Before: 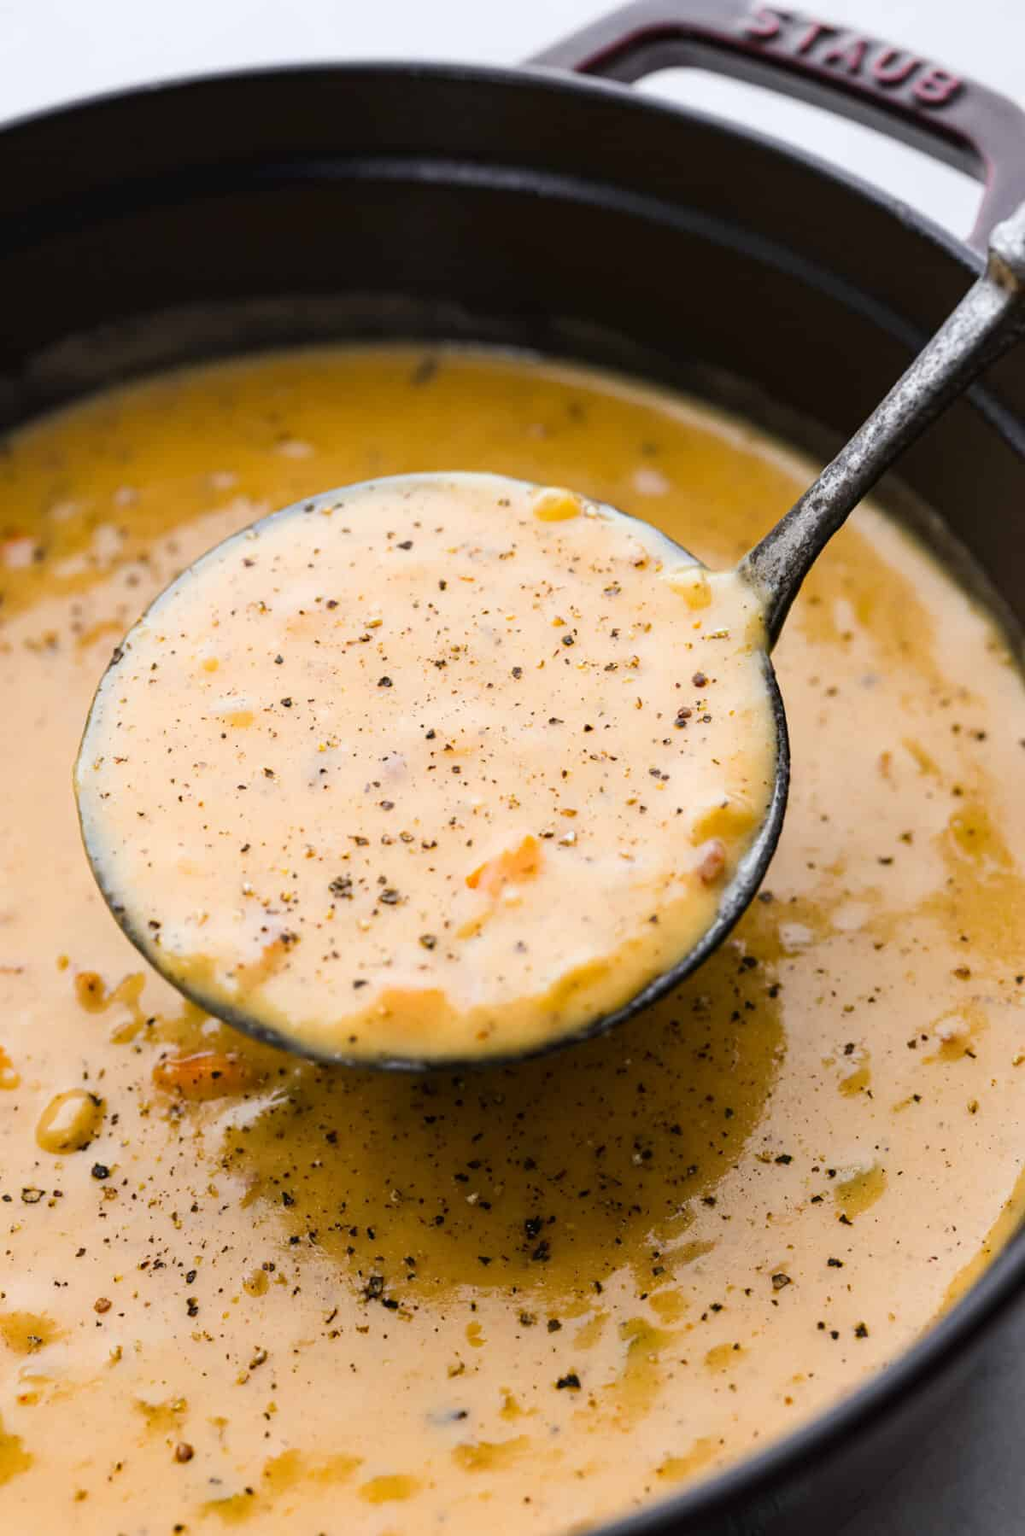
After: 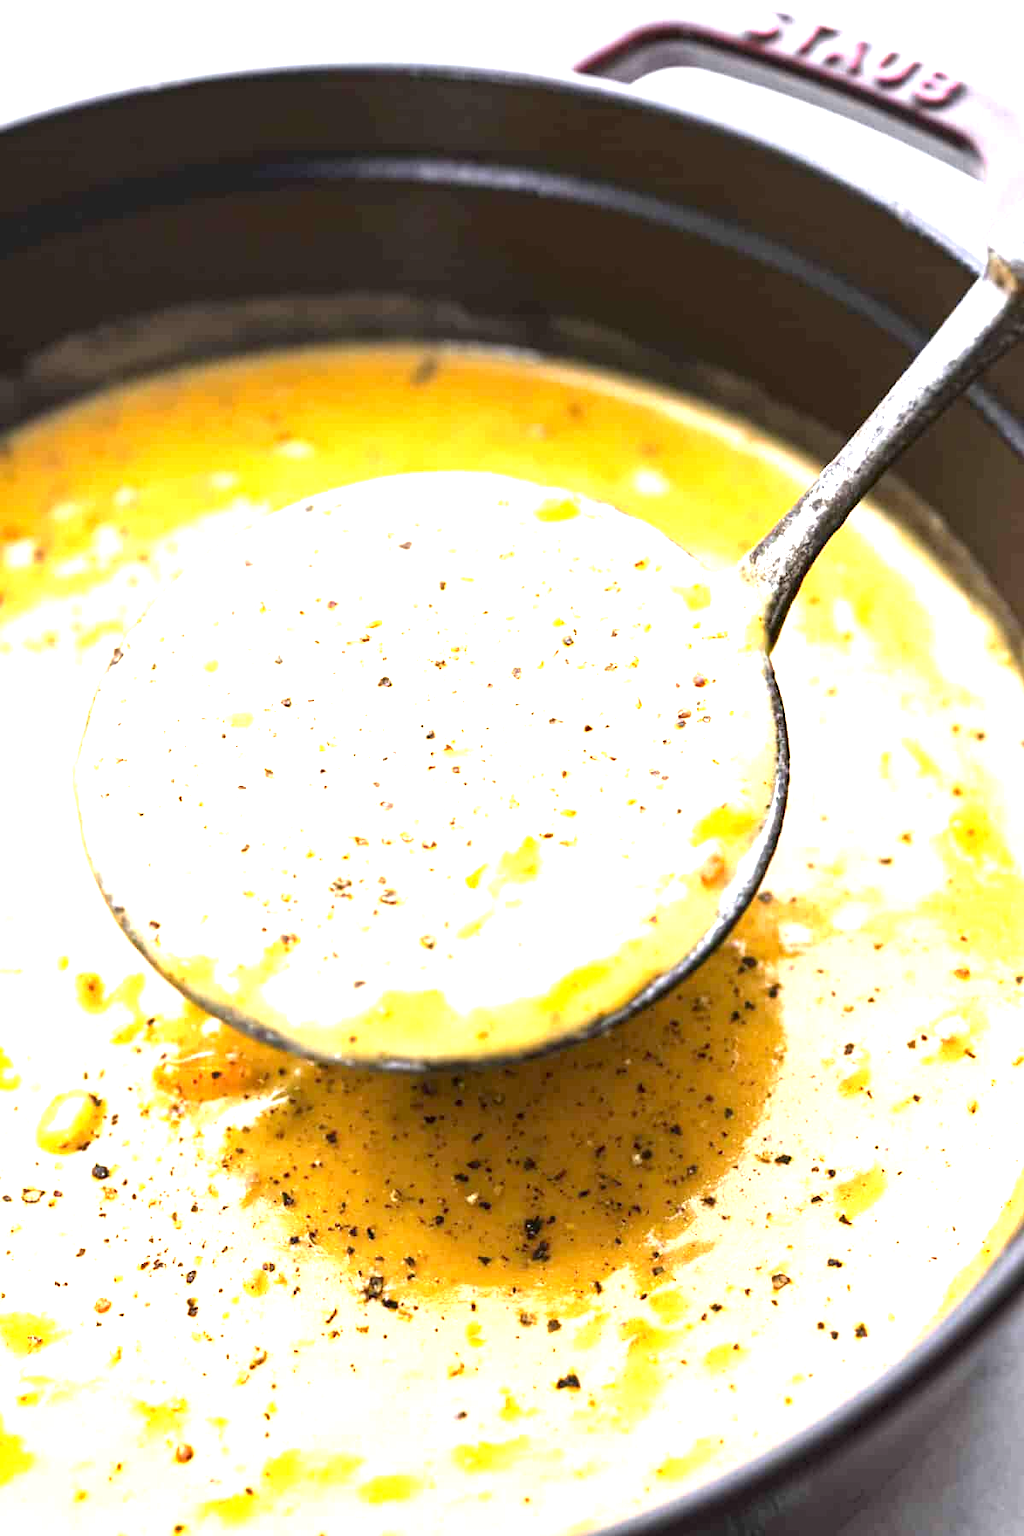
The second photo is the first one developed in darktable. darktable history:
exposure: exposure 2.001 EV, compensate highlight preservation false
